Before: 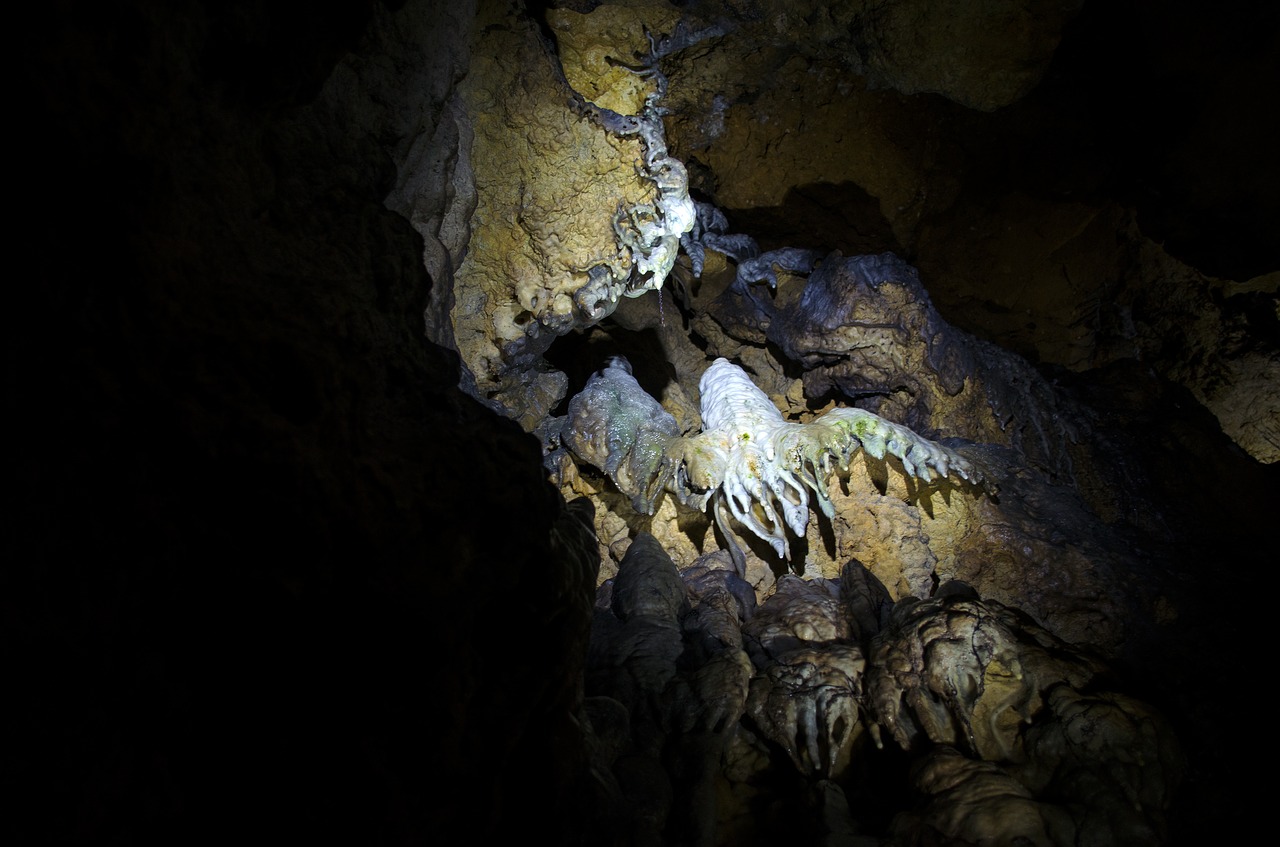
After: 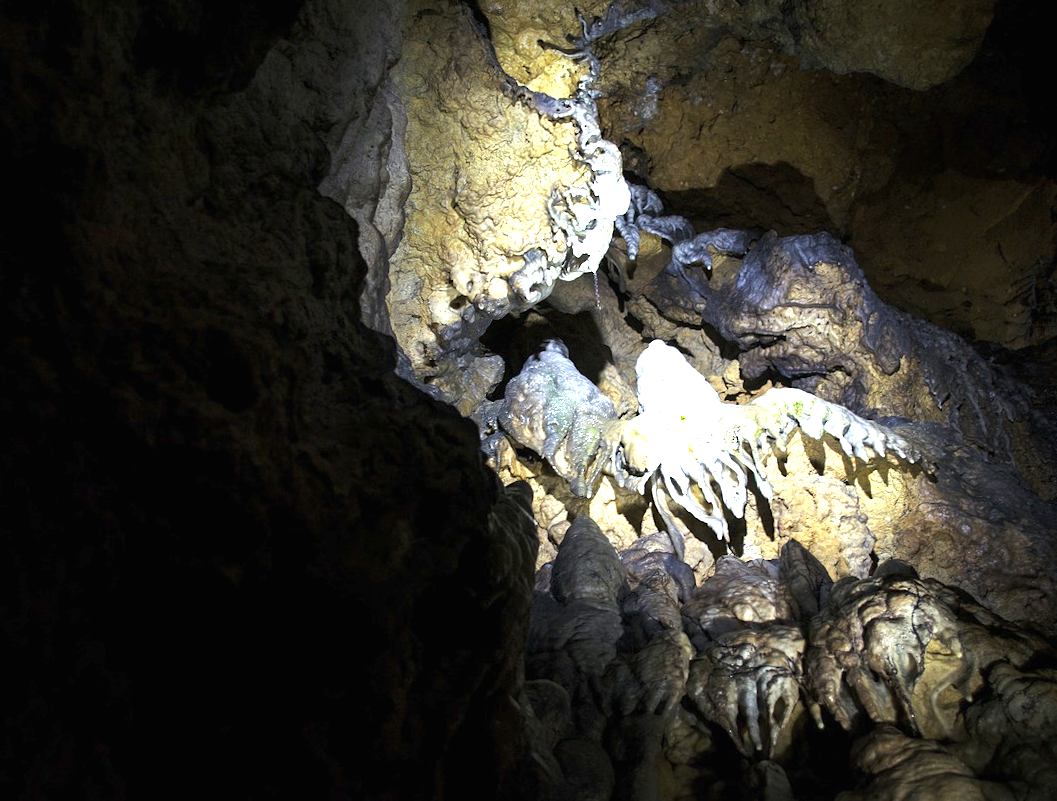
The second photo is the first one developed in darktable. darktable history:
crop and rotate: angle 0.713°, left 4.154%, top 1.216%, right 11.672%, bottom 2.374%
color correction: highlights b* -0.001, saturation 0.825
tone equalizer: edges refinement/feathering 500, mask exposure compensation -1.57 EV, preserve details no
exposure: black level correction 0, exposure 1.705 EV, compensate highlight preservation false
